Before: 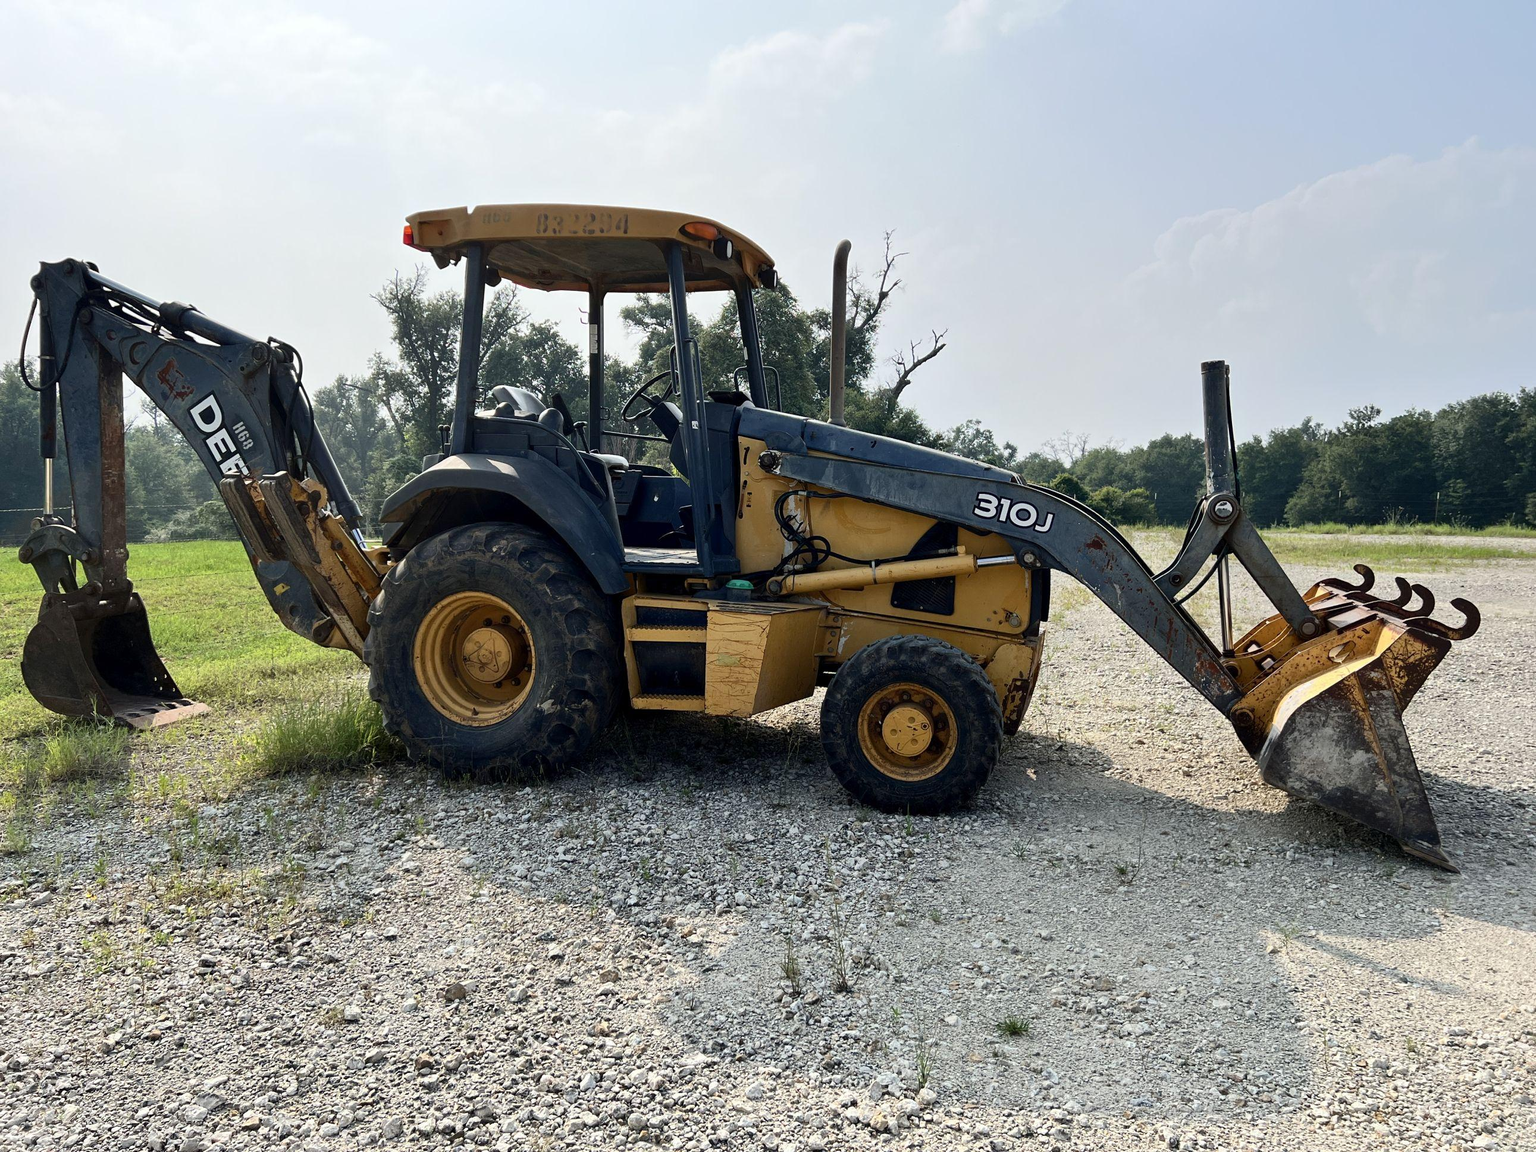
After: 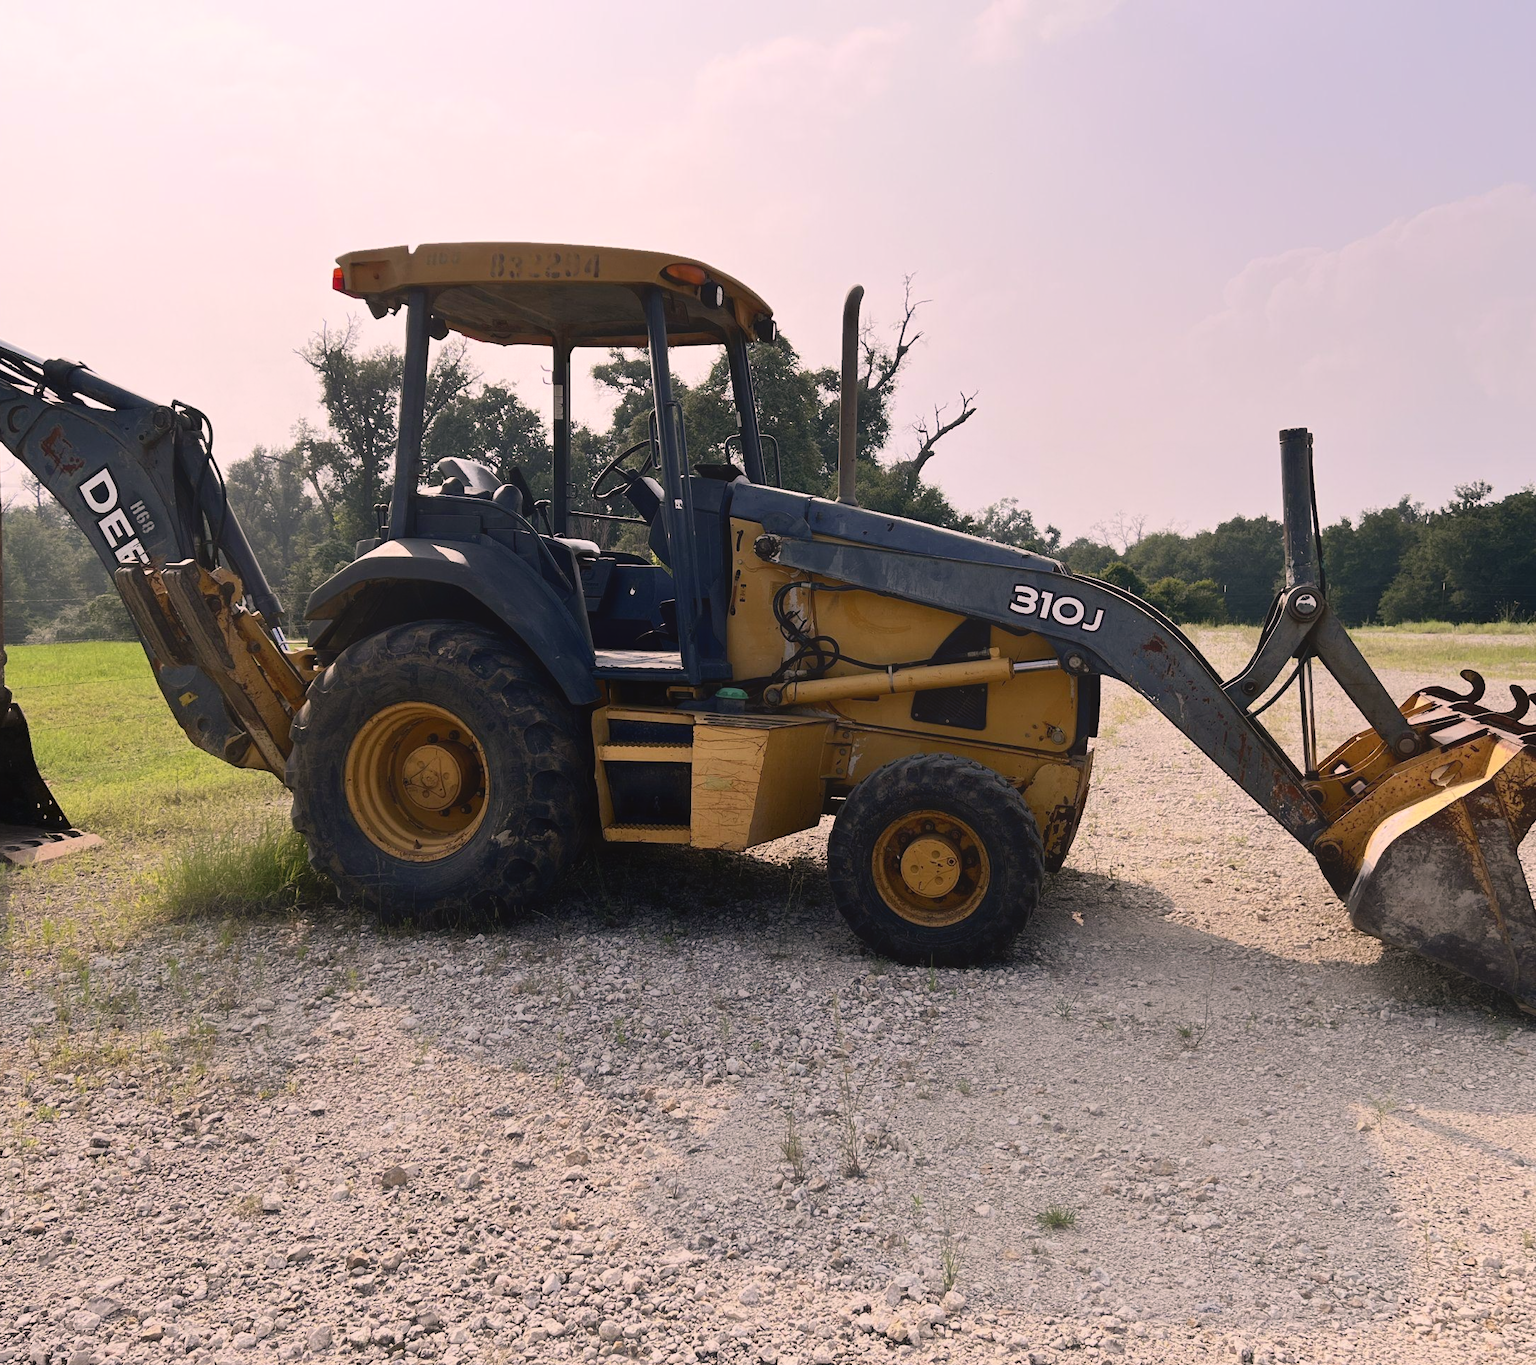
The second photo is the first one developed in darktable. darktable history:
crop: left 8.026%, right 7.374%
color correction: highlights a* 12.23, highlights b* 5.41
contrast equalizer: octaves 7, y [[0.6 ×6], [0.55 ×6], [0 ×6], [0 ×6], [0 ×6]], mix -1
